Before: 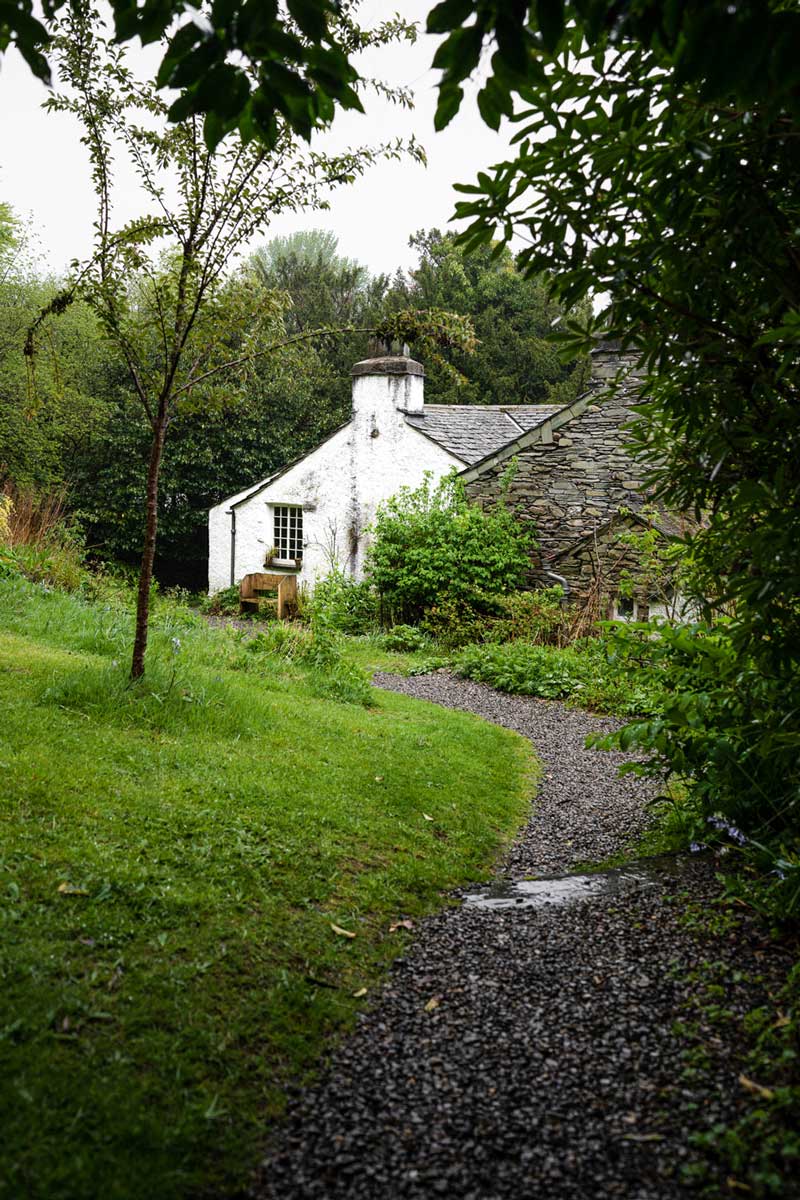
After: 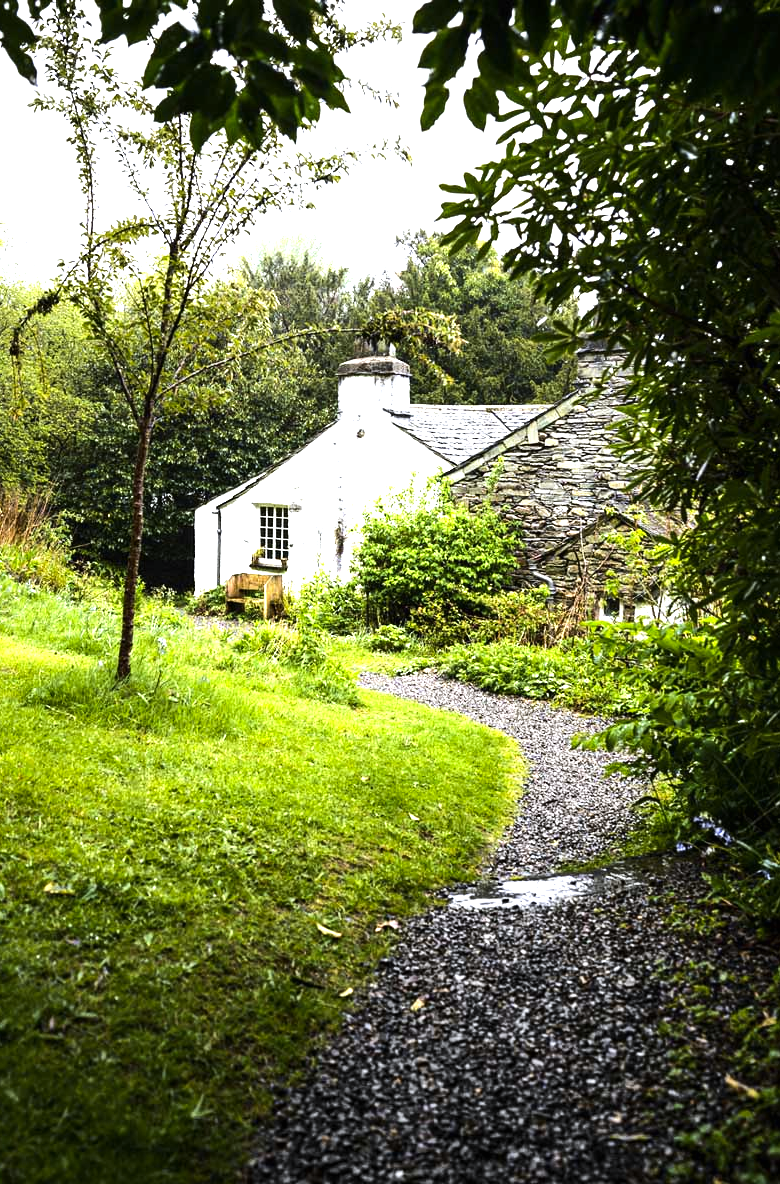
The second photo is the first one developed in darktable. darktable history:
crop and rotate: left 1.774%, right 0.633%, bottom 1.28%
tone equalizer: -8 EV -0.75 EV, -7 EV -0.7 EV, -6 EV -0.6 EV, -5 EV -0.4 EV, -3 EV 0.4 EV, -2 EV 0.6 EV, -1 EV 0.7 EV, +0 EV 0.75 EV, edges refinement/feathering 500, mask exposure compensation -1.57 EV, preserve details no
exposure: black level correction 0, exposure 1 EV, compensate exposure bias true, compensate highlight preservation false
color contrast: green-magenta contrast 0.8, blue-yellow contrast 1.1, unbound 0
white balance: red 0.983, blue 1.036
